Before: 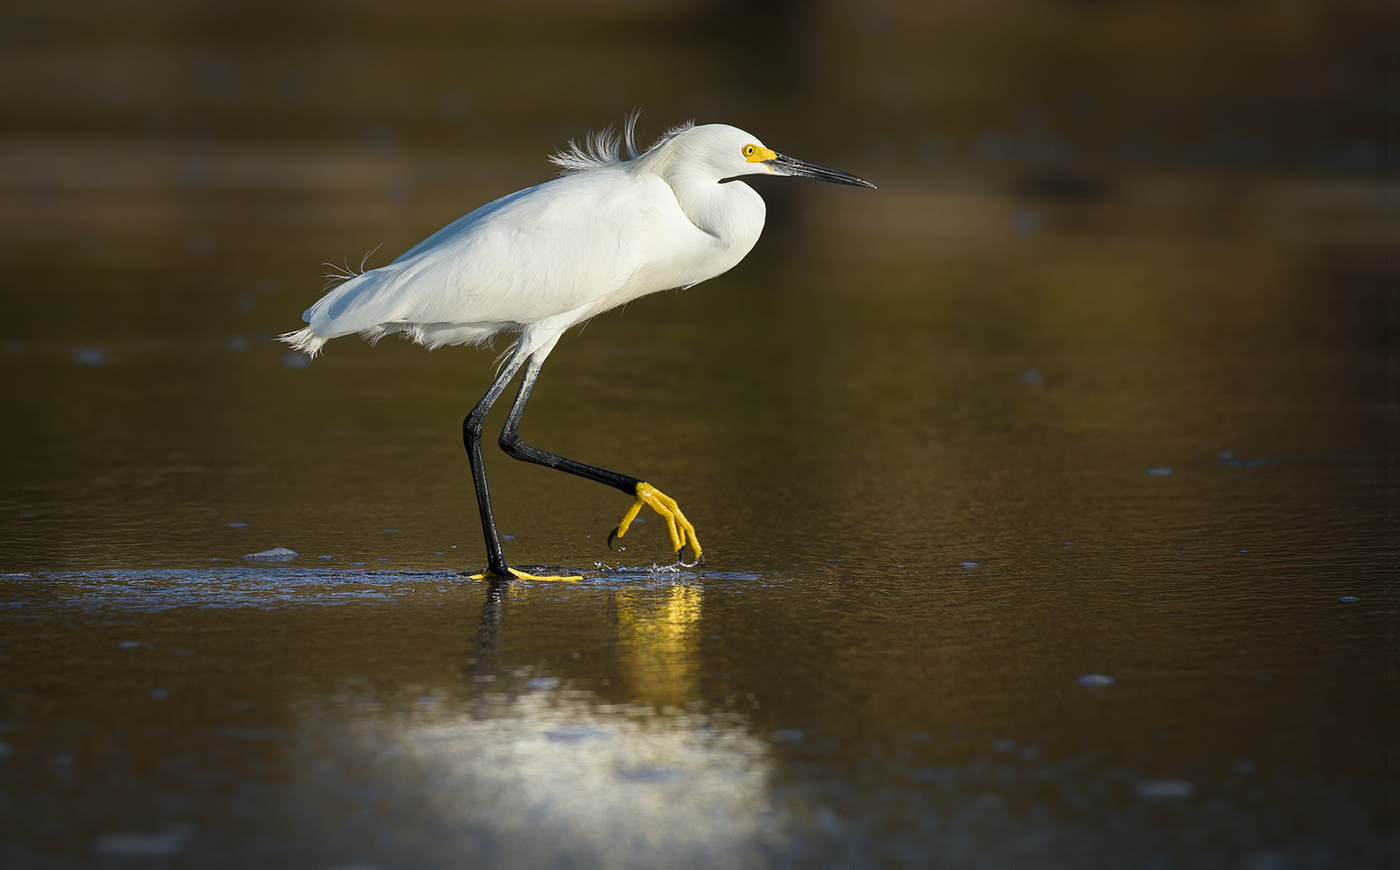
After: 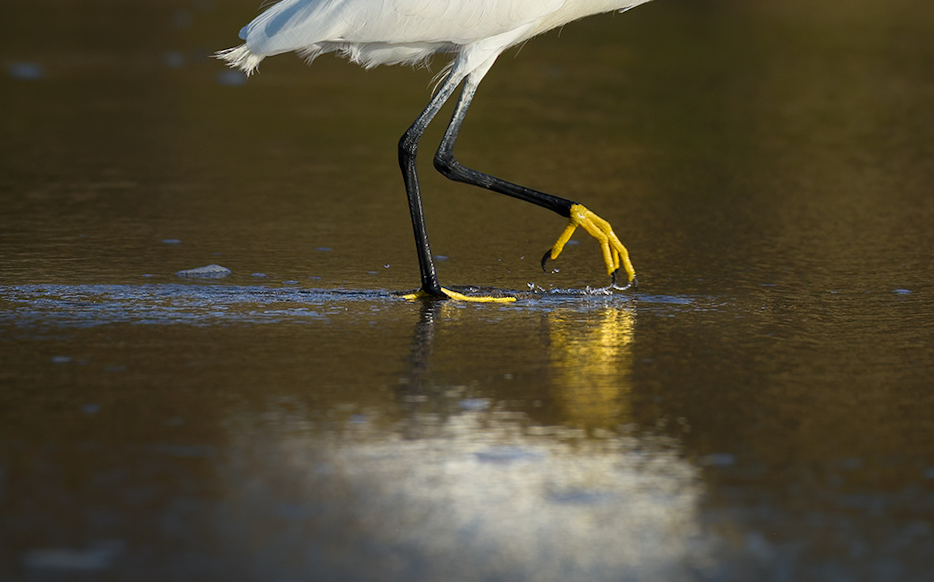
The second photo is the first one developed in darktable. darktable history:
crop and rotate: angle -0.815°, left 3.645%, top 31.5%, right 28.065%
